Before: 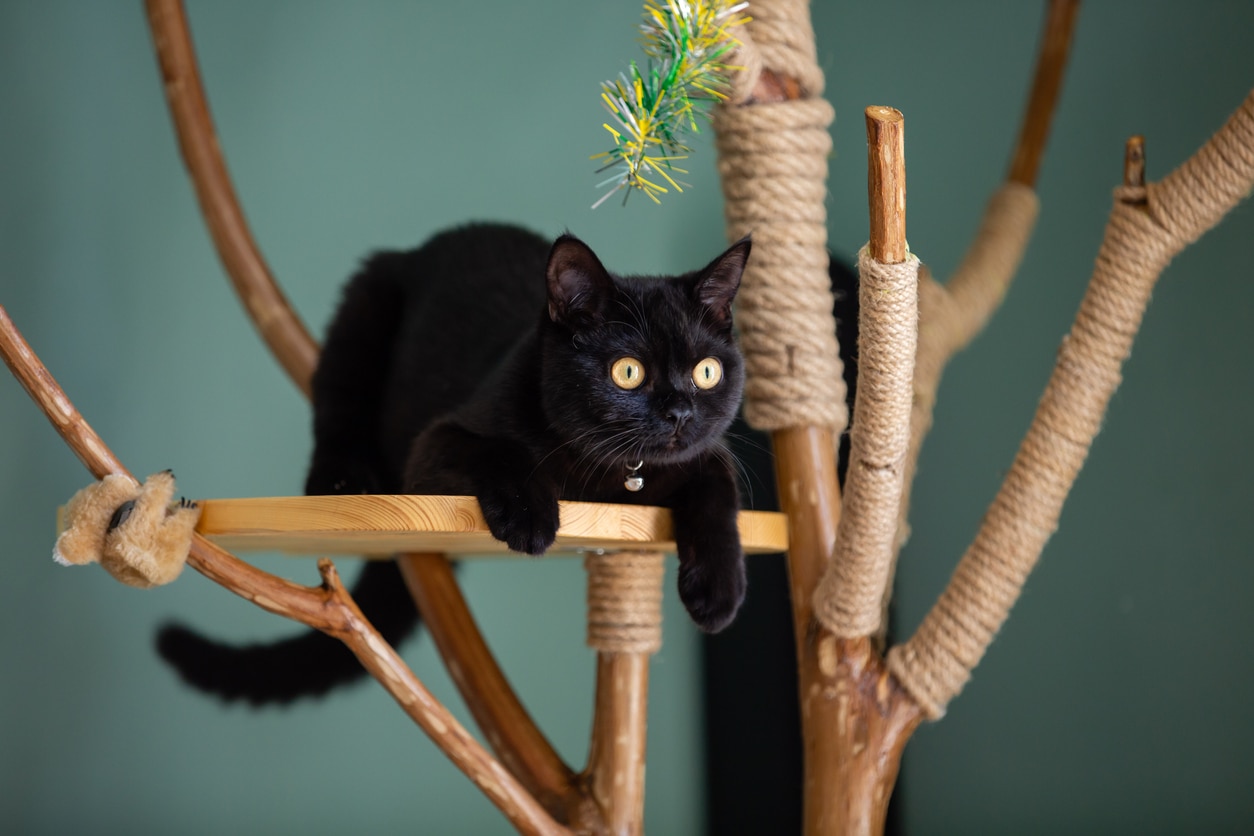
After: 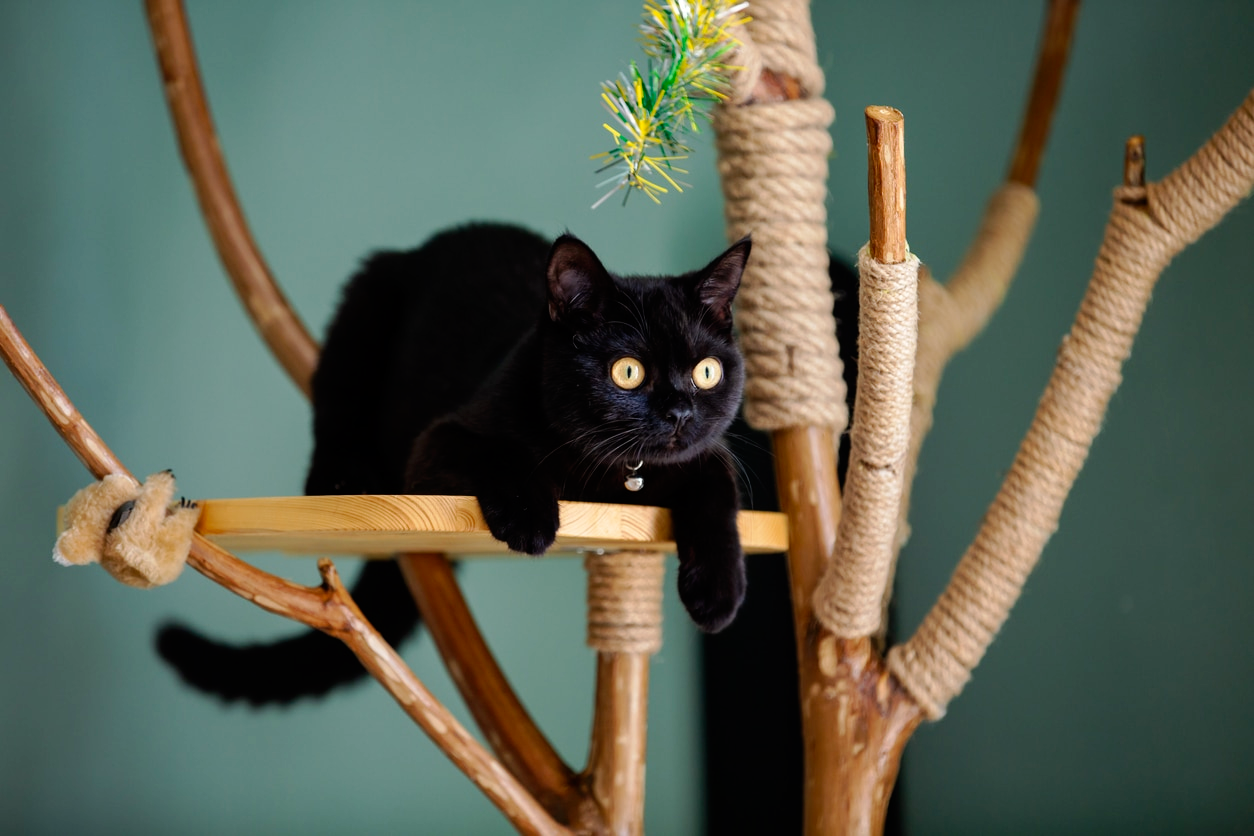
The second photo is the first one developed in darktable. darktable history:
tone curve: curves: ch0 [(0.003, 0) (0.066, 0.023) (0.149, 0.094) (0.264, 0.238) (0.395, 0.401) (0.517, 0.553) (0.716, 0.743) (0.813, 0.846) (1, 1)]; ch1 [(0, 0) (0.164, 0.115) (0.337, 0.332) (0.39, 0.398) (0.464, 0.461) (0.501, 0.5) (0.521, 0.529) (0.571, 0.588) (0.652, 0.681) (0.733, 0.749) (0.811, 0.796) (1, 1)]; ch2 [(0, 0) (0.337, 0.382) (0.464, 0.476) (0.501, 0.502) (0.527, 0.54) (0.556, 0.567) (0.6, 0.59) (0.687, 0.675) (1, 1)], preserve colors none
